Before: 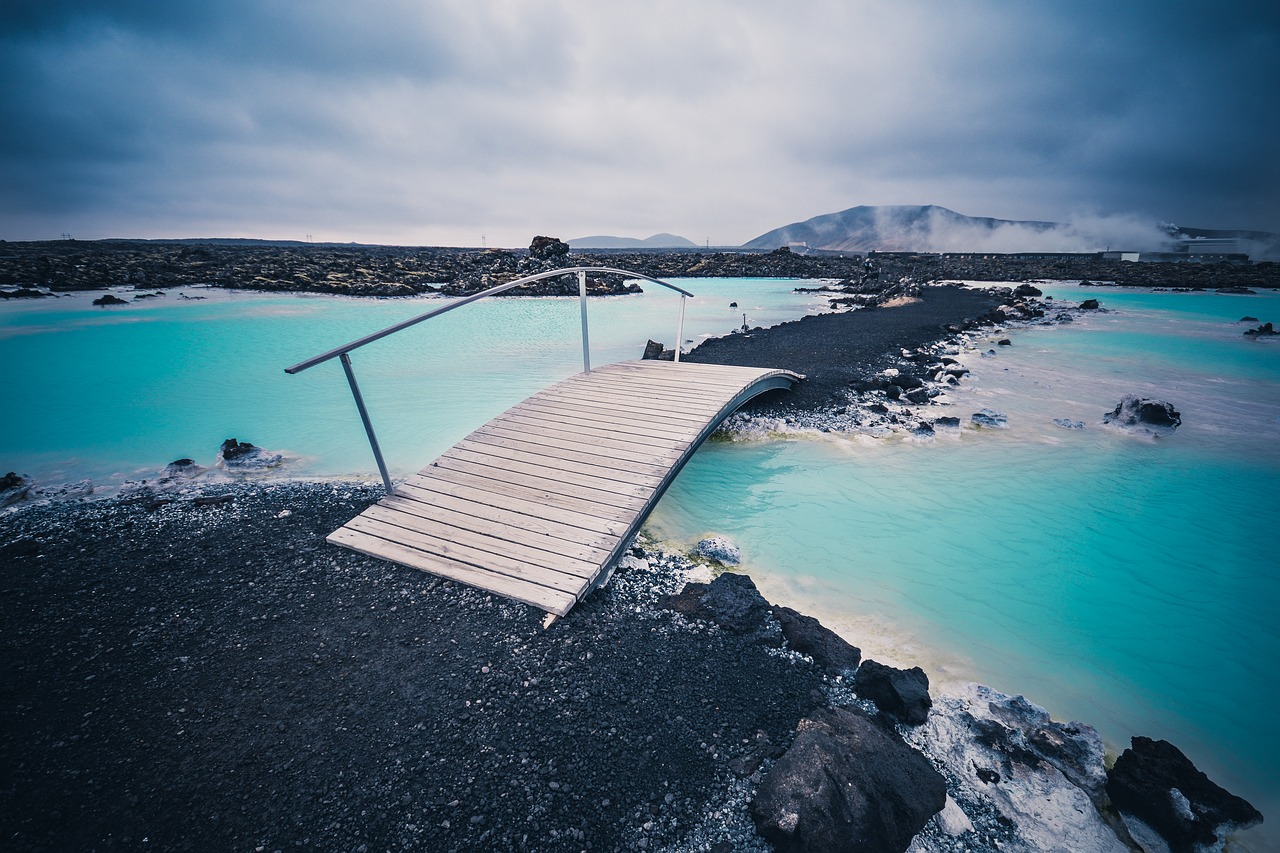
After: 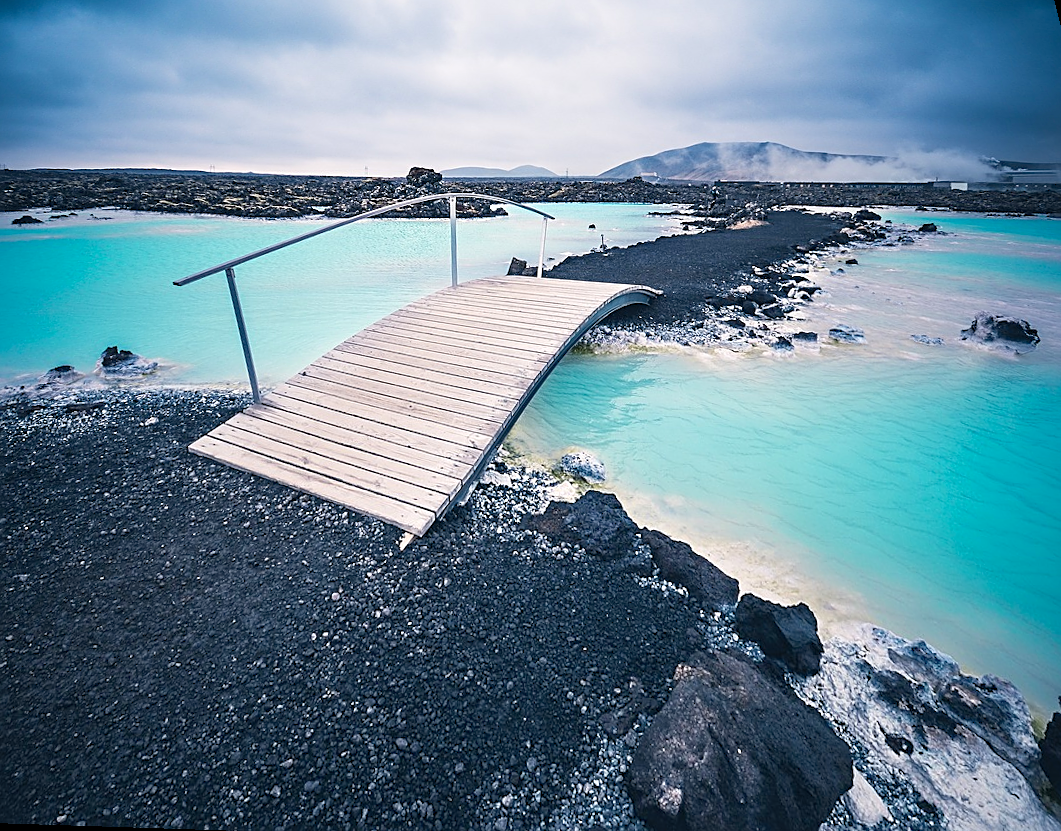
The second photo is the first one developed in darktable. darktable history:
rotate and perspective: rotation 0.72°, lens shift (vertical) -0.352, lens shift (horizontal) -0.051, crop left 0.152, crop right 0.859, crop top 0.019, crop bottom 0.964
sharpen: on, module defaults
levels: levels [0, 0.435, 0.917]
